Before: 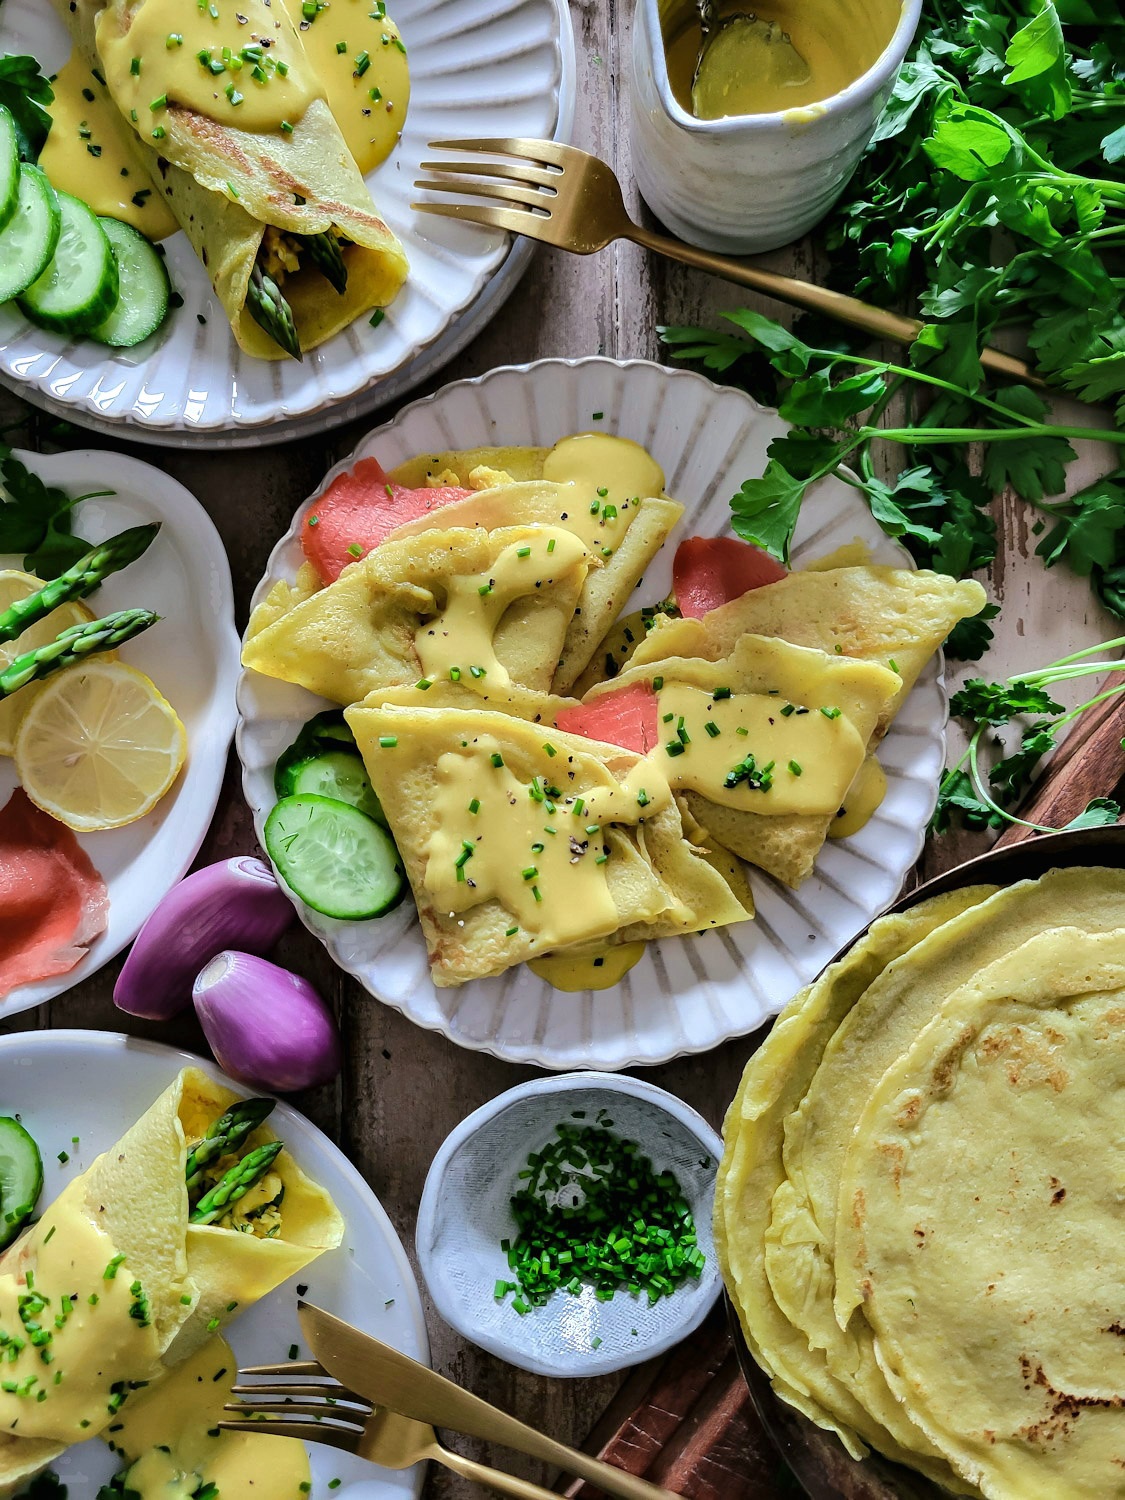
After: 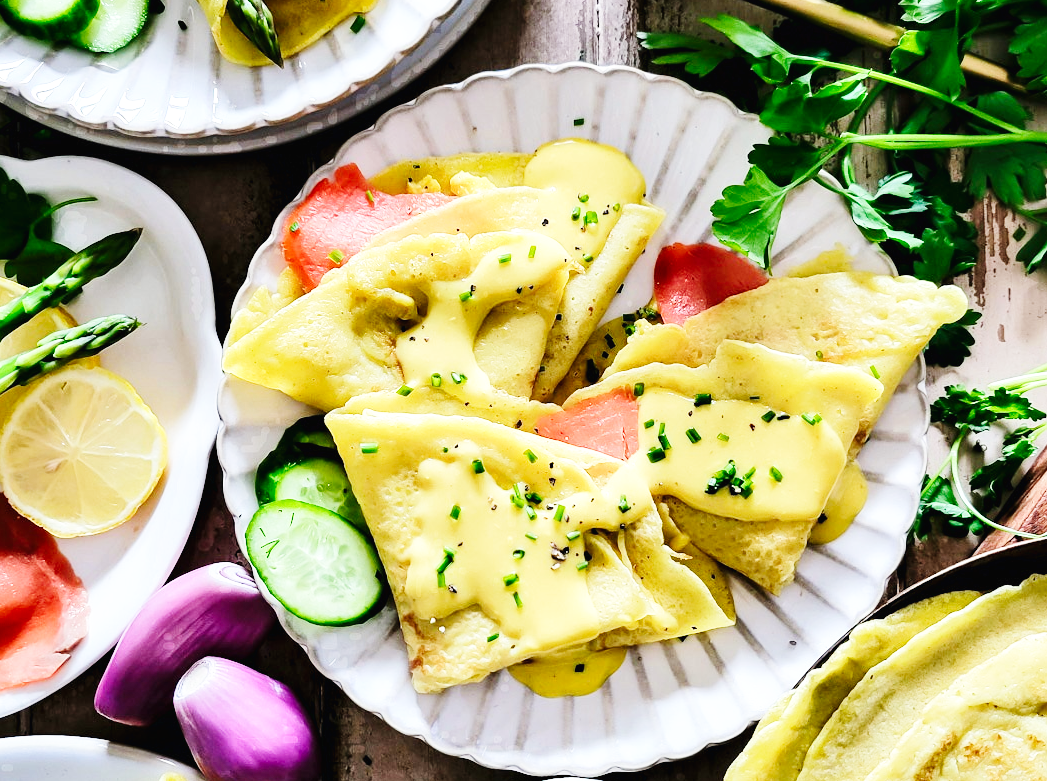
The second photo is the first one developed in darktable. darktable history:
base curve: curves: ch0 [(0, 0.003) (0.001, 0.002) (0.006, 0.004) (0.02, 0.022) (0.048, 0.086) (0.094, 0.234) (0.162, 0.431) (0.258, 0.629) (0.385, 0.8) (0.548, 0.918) (0.751, 0.988) (1, 1)], preserve colors none
crop: left 1.762%, top 19.654%, right 5.133%, bottom 28.227%
